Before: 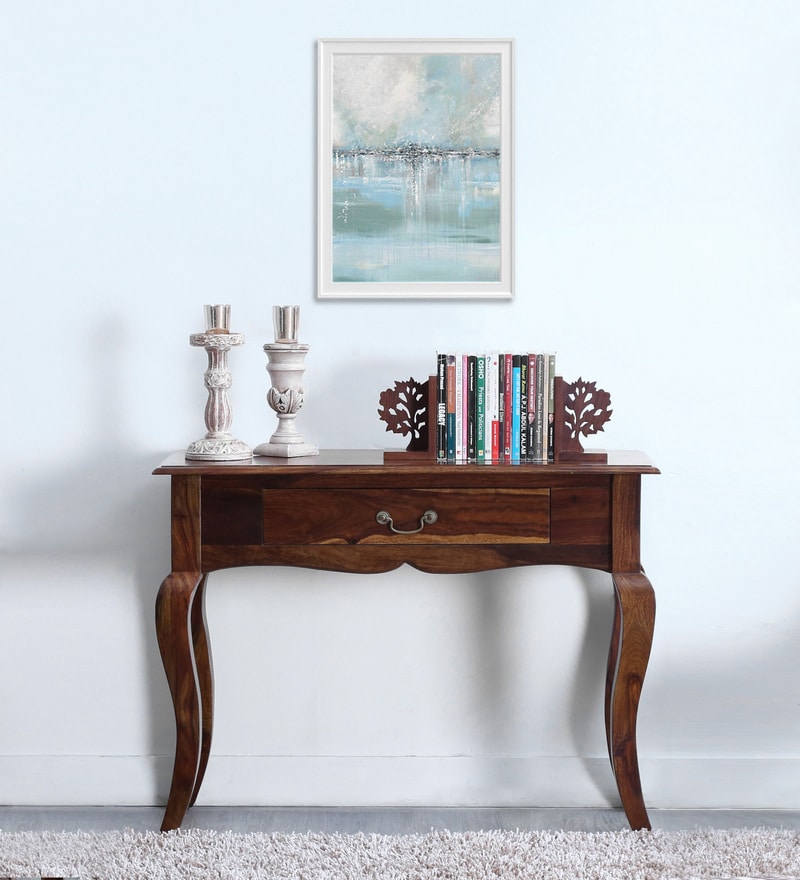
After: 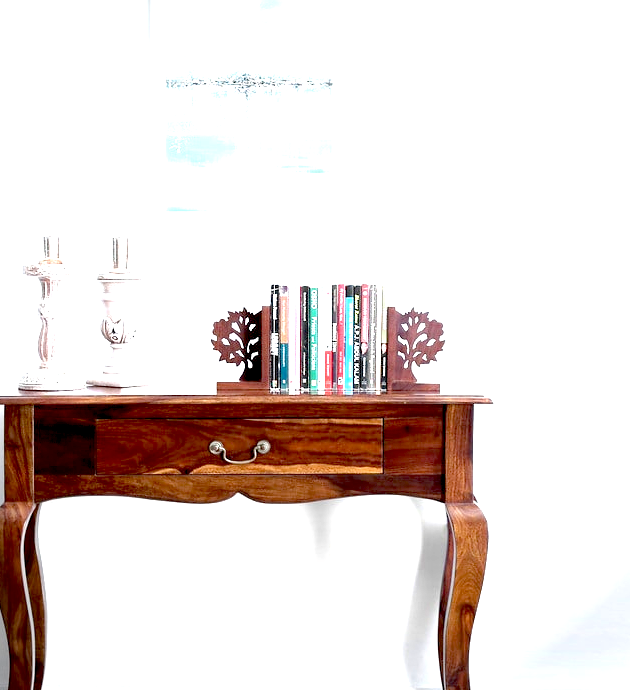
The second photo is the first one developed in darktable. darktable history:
exposure: black level correction 0.014, exposure 1.77 EV, compensate highlight preservation false
crop and rotate: left 20.885%, top 8.012%, right 0.317%, bottom 13.521%
color correction: highlights b* 0.033
vignetting: fall-off radius 32.39%, saturation -0.029
